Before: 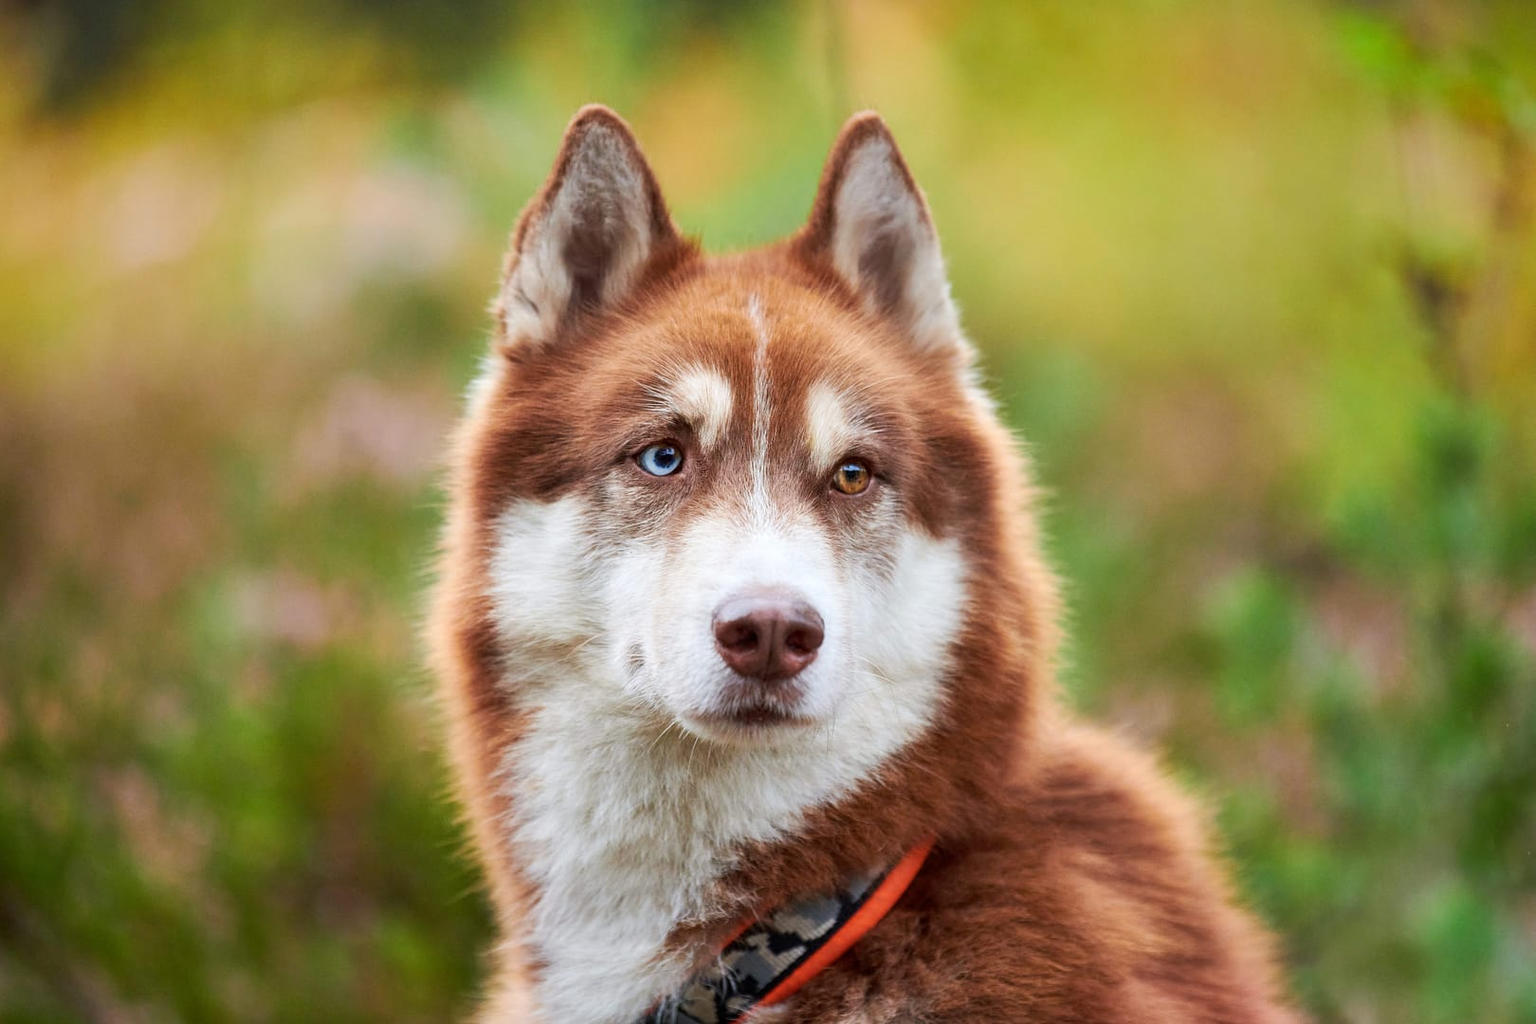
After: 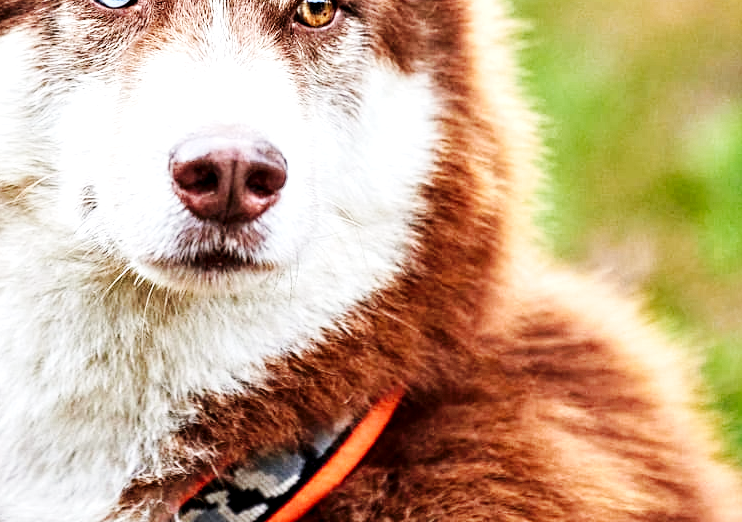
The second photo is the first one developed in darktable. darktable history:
base curve: curves: ch0 [(0, 0) (0.032, 0.025) (0.121, 0.166) (0.206, 0.329) (0.605, 0.79) (1, 1)], preserve colors none
contrast equalizer: octaves 7, y [[0.5, 0.542, 0.583, 0.625, 0.667, 0.708], [0.5 ×6], [0.5 ×6], [0 ×6], [0 ×6]]
exposure: exposure 0.493 EV, compensate highlight preservation false
crop: left 35.976%, top 45.819%, right 18.162%, bottom 5.807%
